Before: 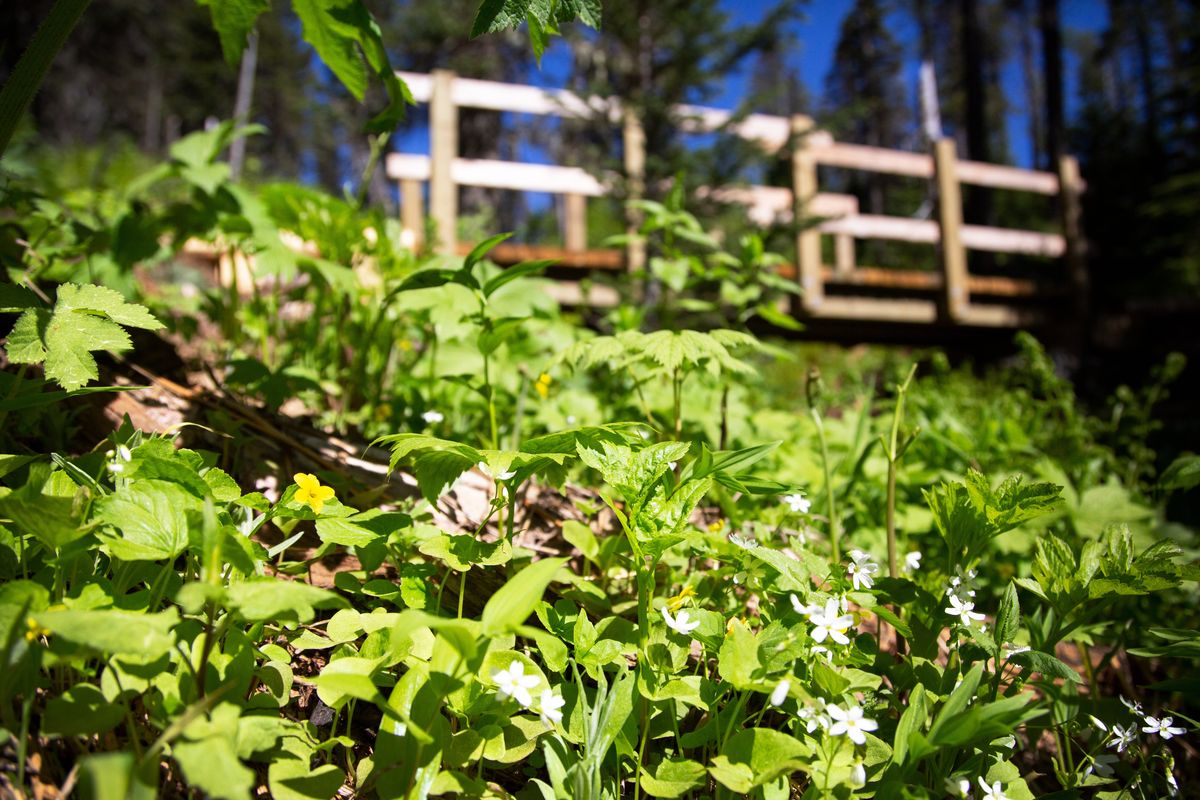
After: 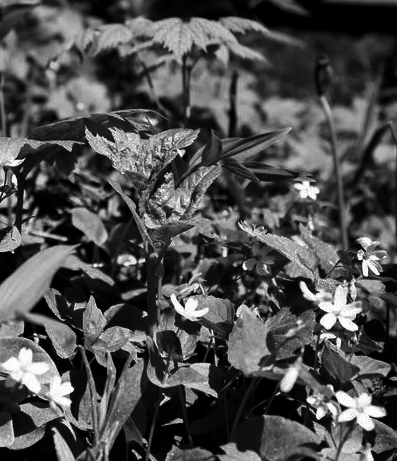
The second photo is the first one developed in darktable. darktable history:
crop: left 40.967%, top 39.213%, right 25.942%, bottom 3.095%
contrast brightness saturation: contrast 0.017, brightness -0.993, saturation -0.997
